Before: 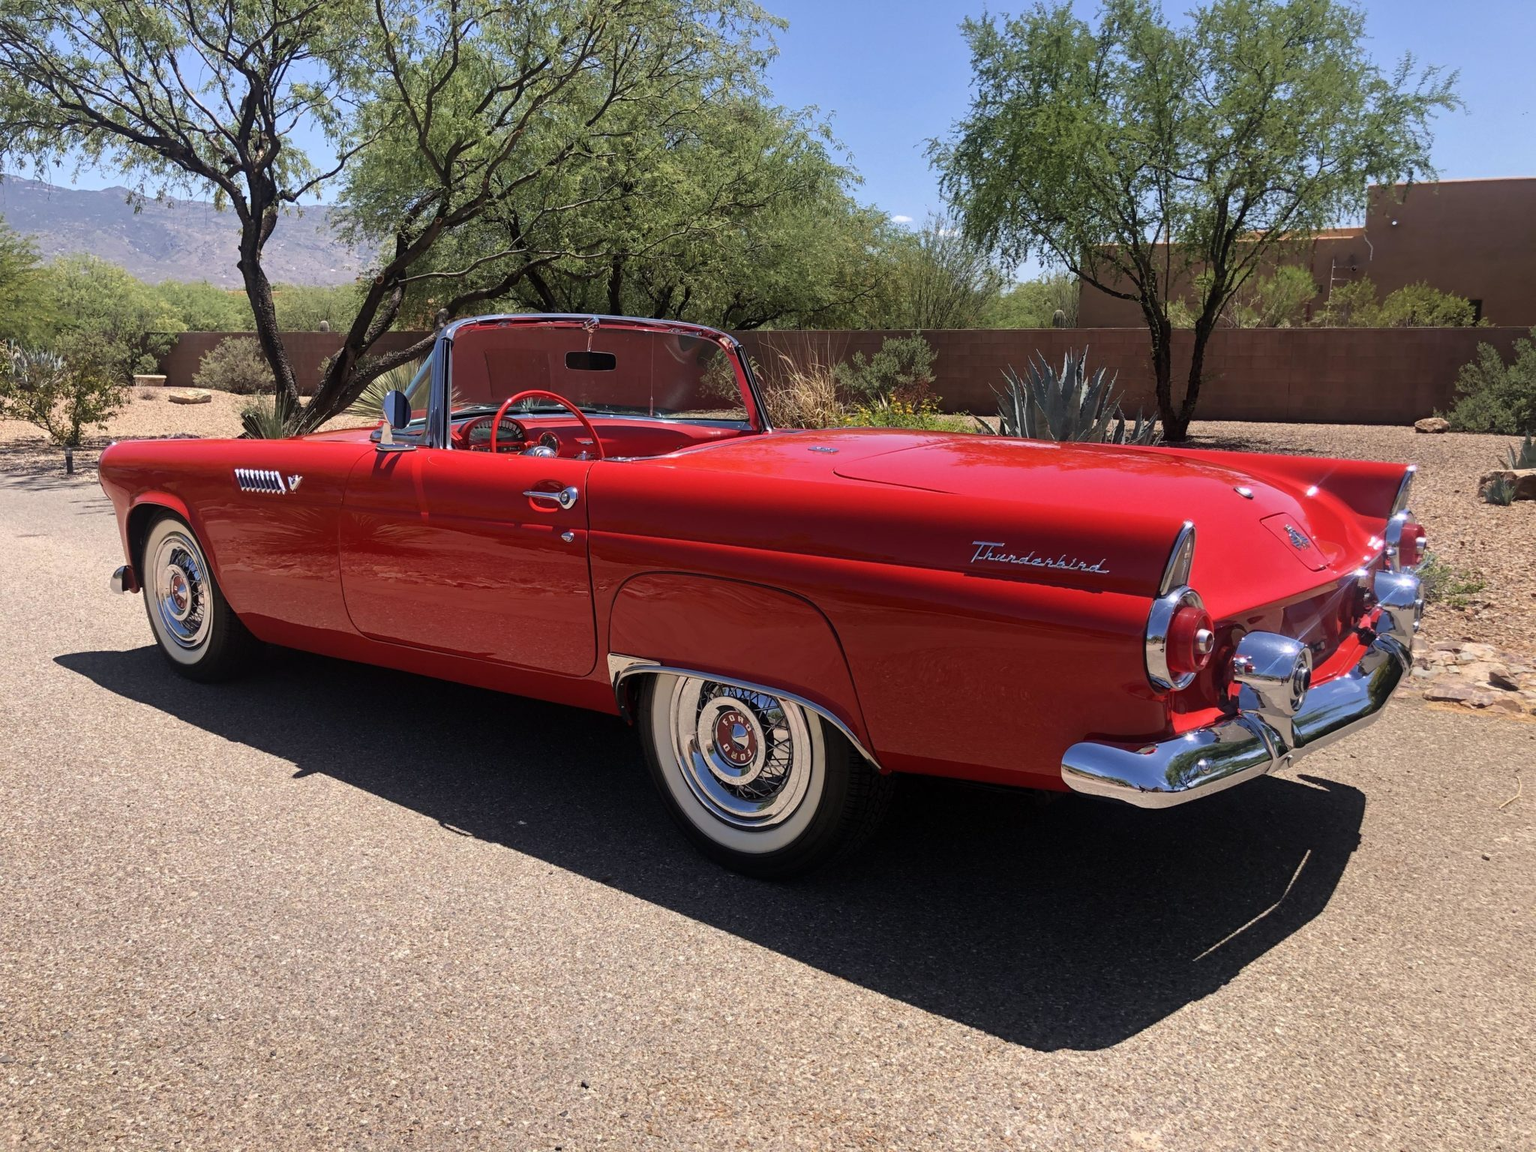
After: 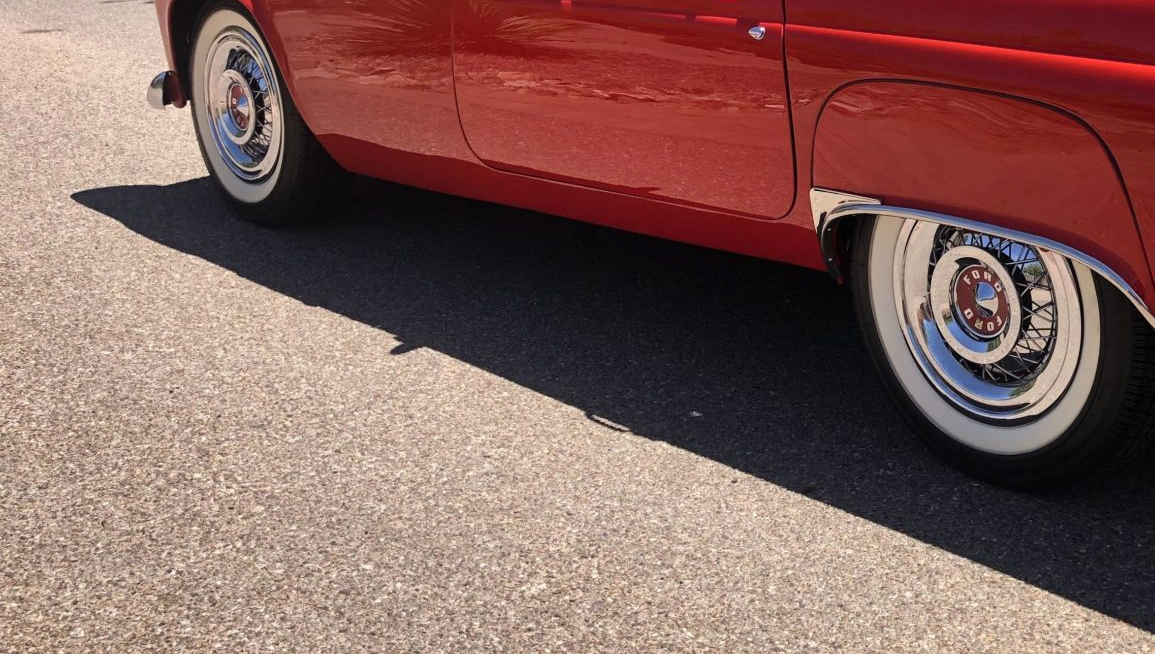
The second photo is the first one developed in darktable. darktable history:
shadows and highlights: low approximation 0.01, soften with gaussian
crop: top 44.483%, right 43.593%, bottom 12.892%
